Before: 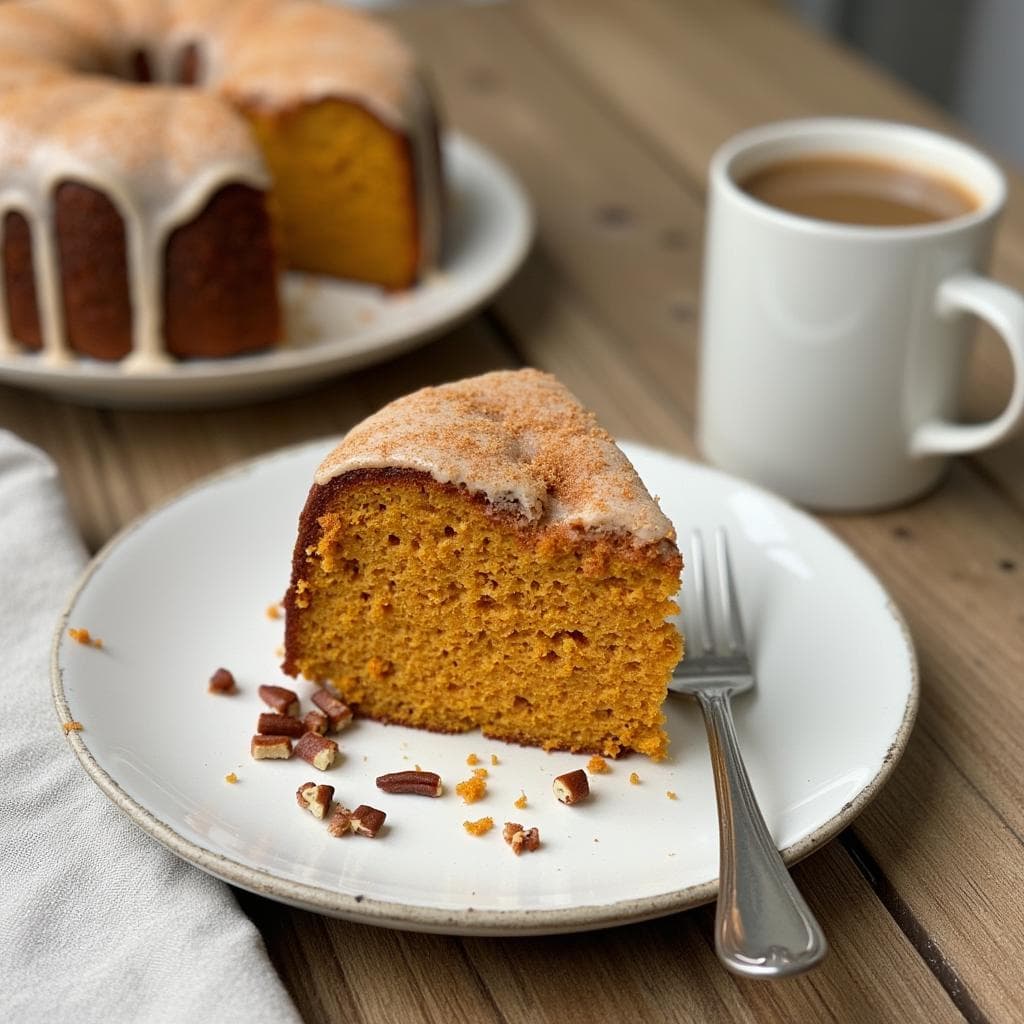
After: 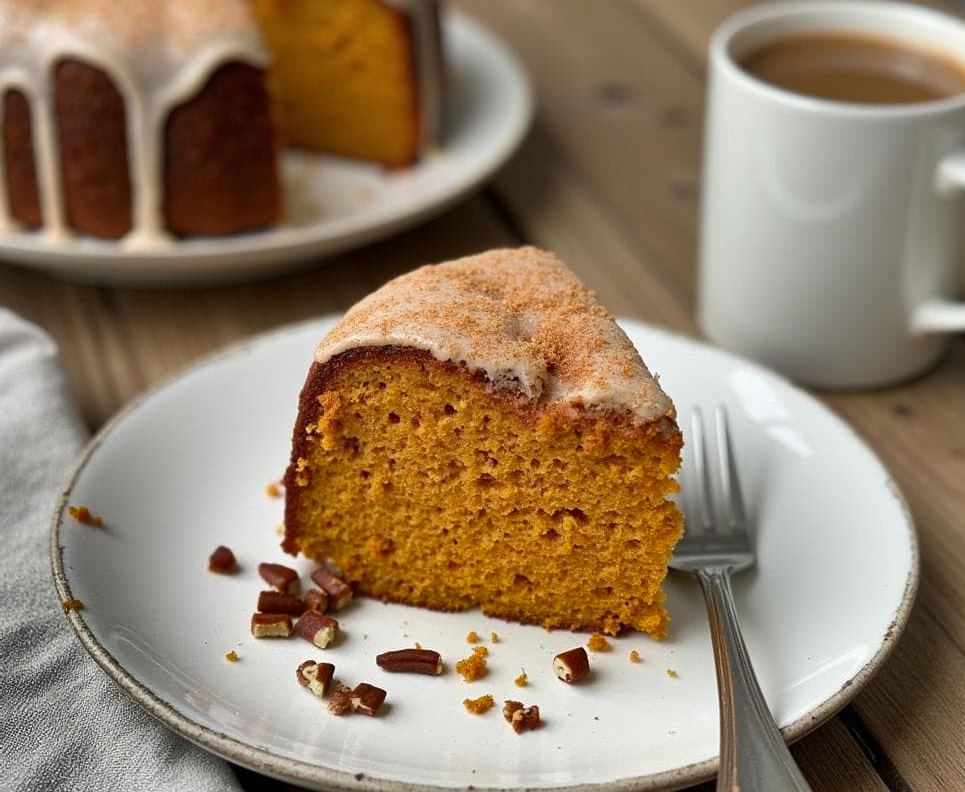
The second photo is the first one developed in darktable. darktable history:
crop and rotate: angle 0.04°, top 11.924%, right 5.619%, bottom 10.663%
shadows and highlights: shadows 18.87, highlights -84.83, soften with gaussian
